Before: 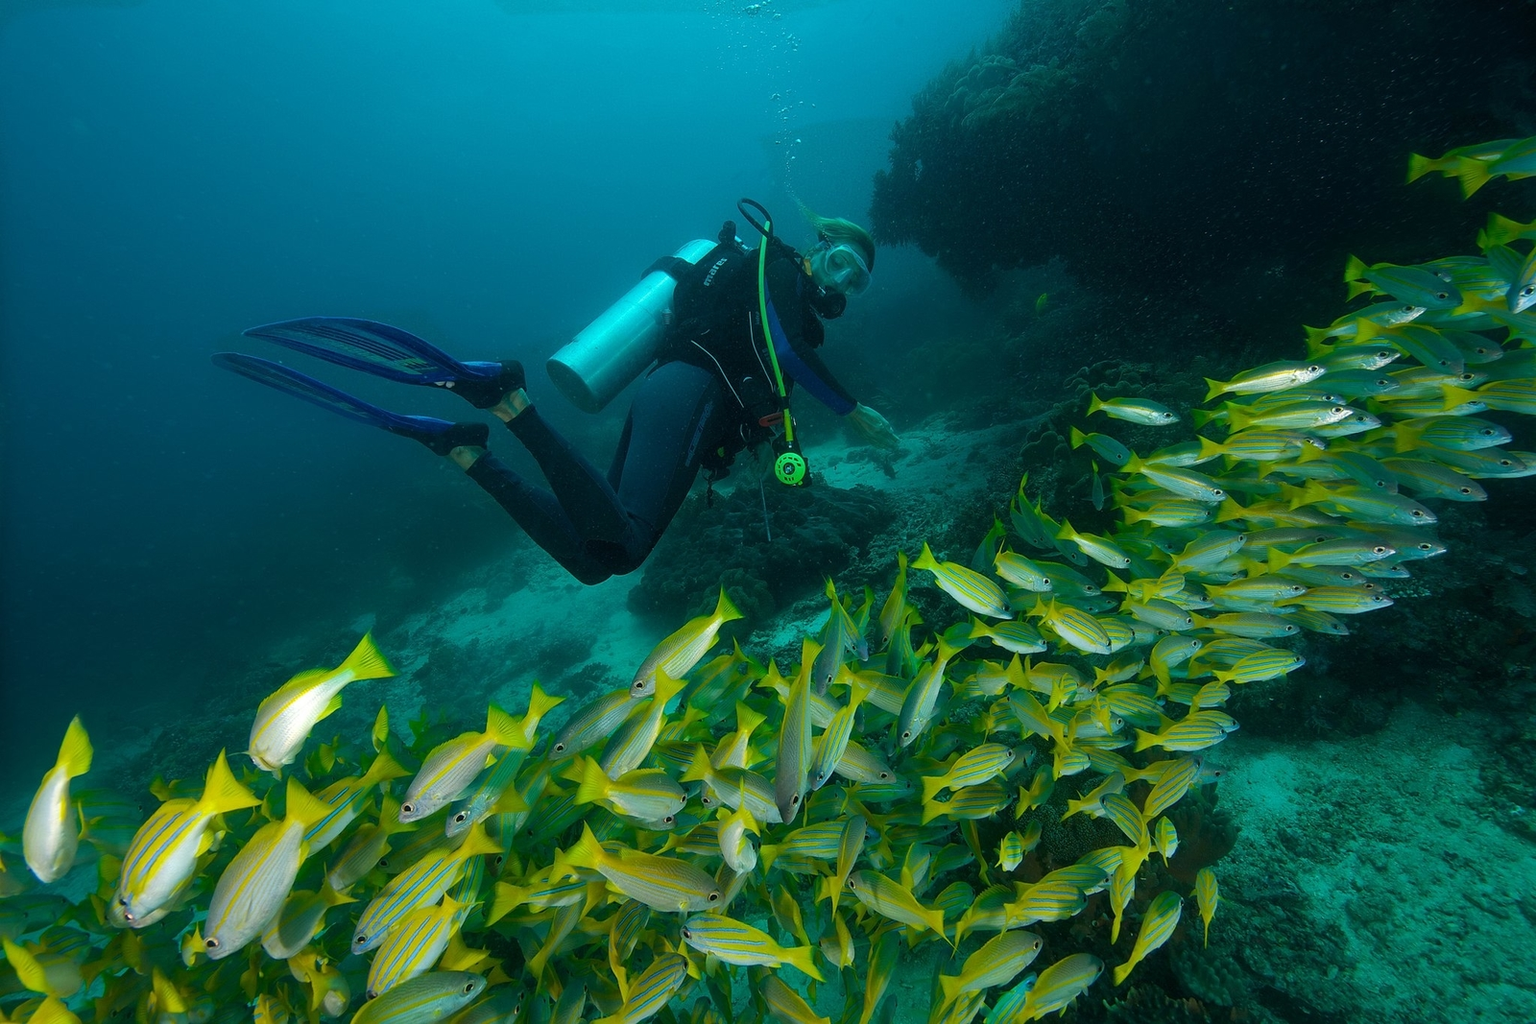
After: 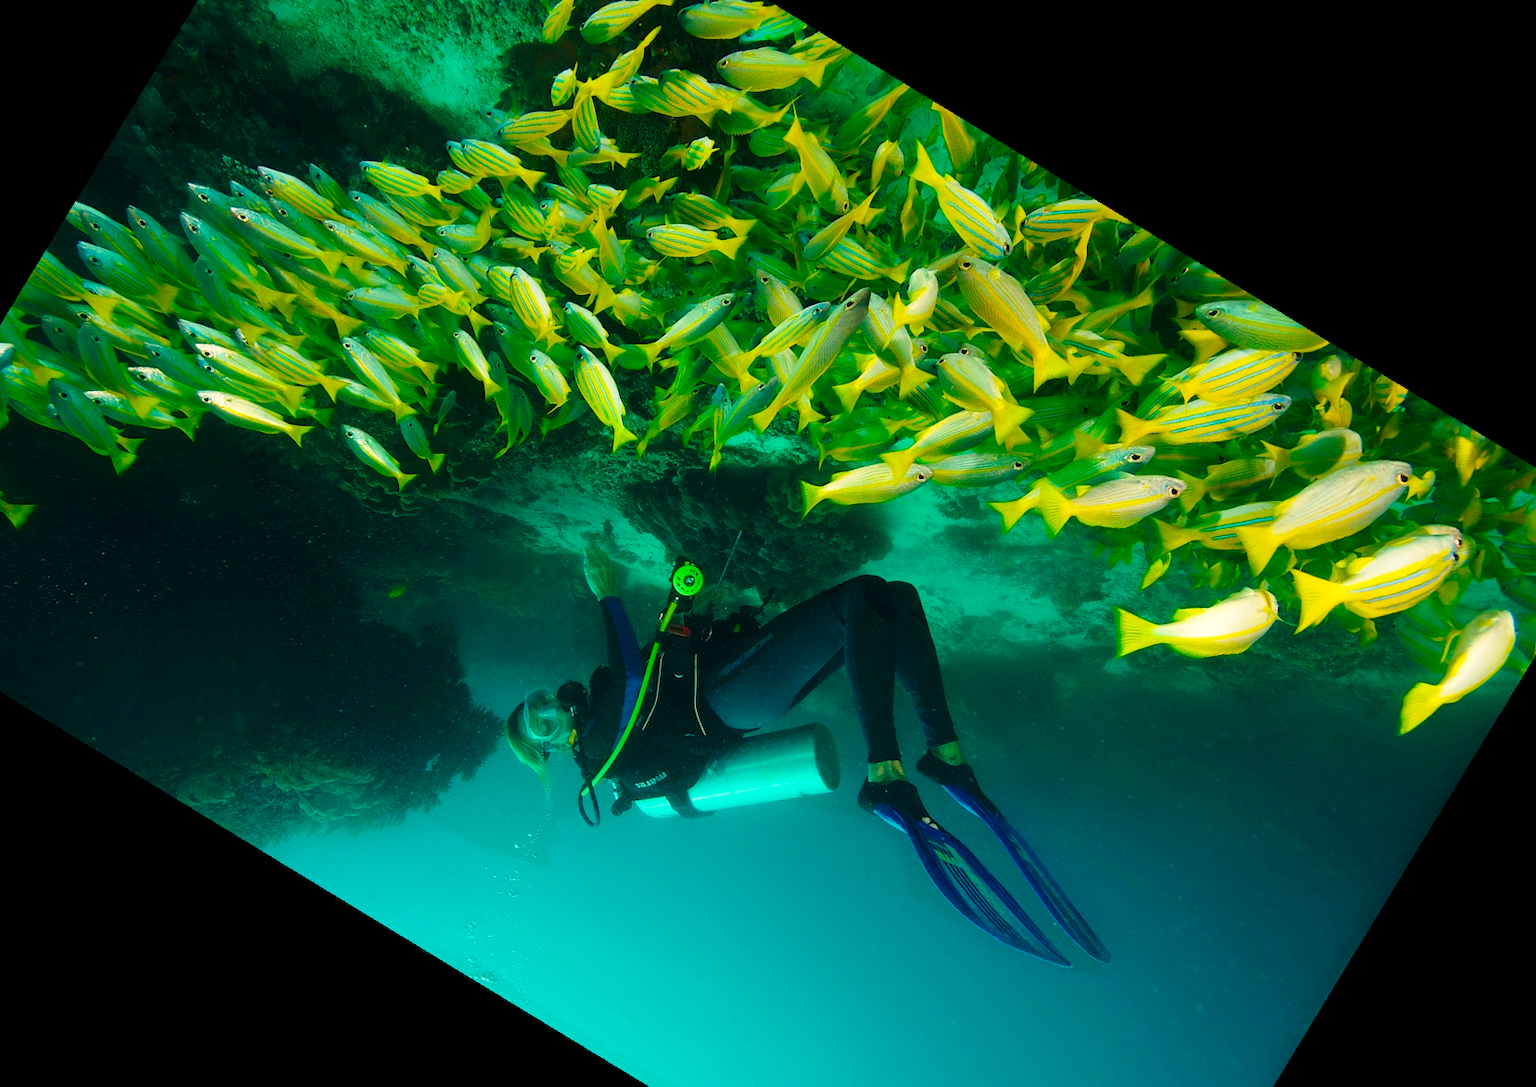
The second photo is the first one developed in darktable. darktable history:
base curve: curves: ch0 [(0, 0) (0.028, 0.03) (0.121, 0.232) (0.46, 0.748) (0.859, 0.968) (1, 1)], preserve colors none
color balance rgb: perceptual saturation grading › global saturation 25%, global vibrance 20%
white balance: red 1.138, green 0.996, blue 0.812
crop and rotate: angle 148.68°, left 9.111%, top 15.603%, right 4.588%, bottom 17.041%
